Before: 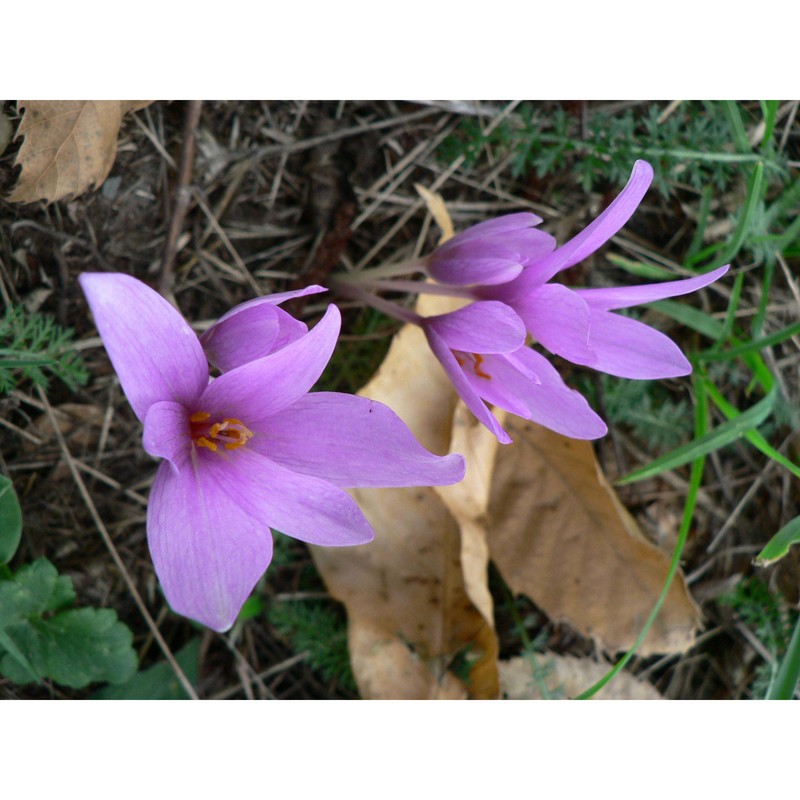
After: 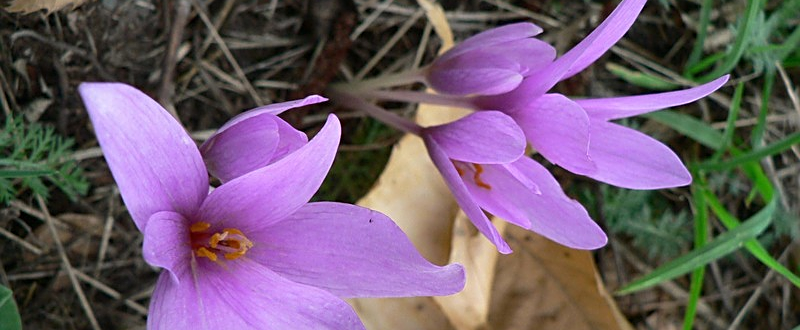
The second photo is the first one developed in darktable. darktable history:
sharpen: radius 1.944
crop and rotate: top 23.837%, bottom 34.846%
